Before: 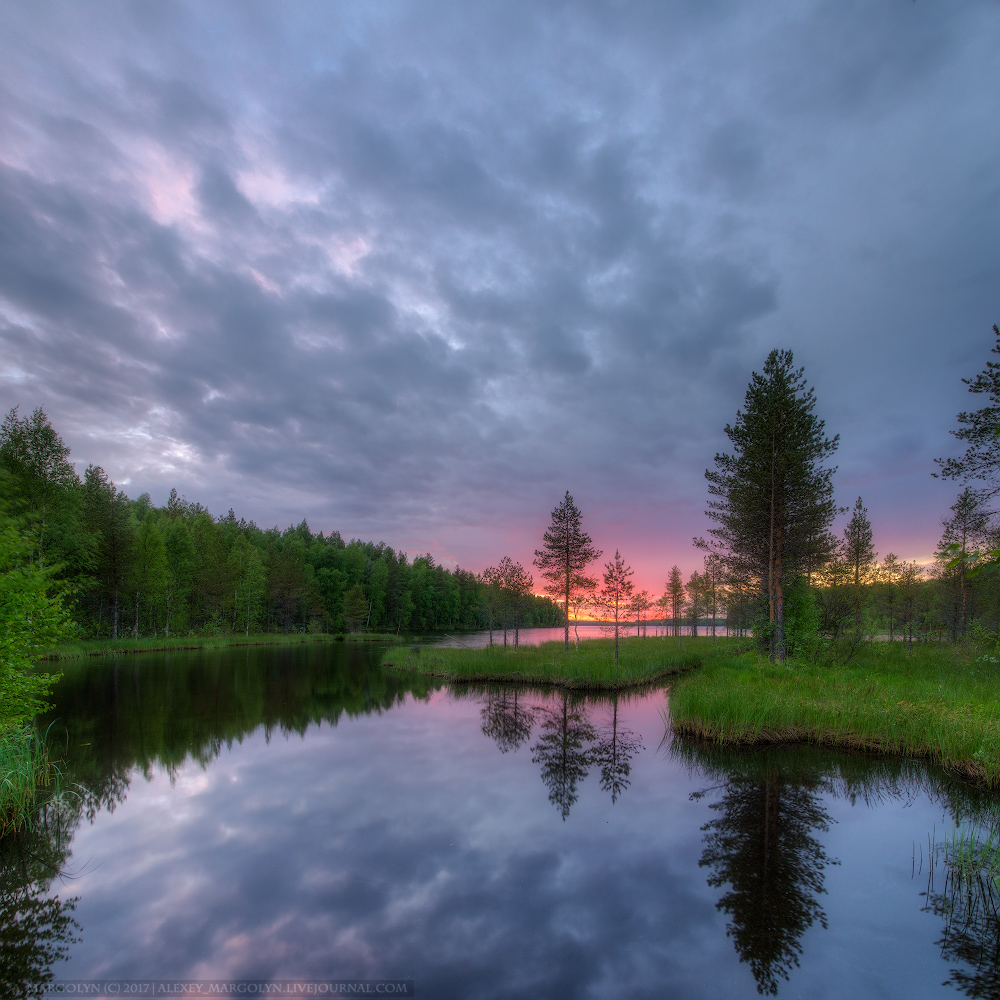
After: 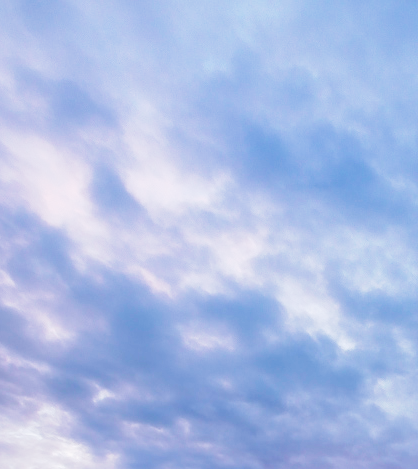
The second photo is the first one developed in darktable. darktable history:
color balance rgb: shadows lift › hue 84.87°, linear chroma grading › global chroma 15.098%, perceptual saturation grading › global saturation 25.817%, perceptual saturation grading › highlights -50.497%, perceptual saturation grading › shadows 30.566%, global vibrance 20%
crop and rotate: left 11.052%, top 0.087%, right 47.073%, bottom 52.951%
tone curve: curves: ch0 [(0, 0) (0.187, 0.12) (0.392, 0.438) (0.704, 0.86) (0.858, 0.938) (1, 0.981)]; ch1 [(0, 0) (0.402, 0.36) (0.476, 0.456) (0.498, 0.501) (0.518, 0.521) (0.58, 0.598) (0.619, 0.663) (0.692, 0.744) (1, 1)]; ch2 [(0, 0) (0.427, 0.417) (0.483, 0.481) (0.503, 0.503) (0.526, 0.53) (0.563, 0.585) (0.626, 0.703) (0.699, 0.753) (0.997, 0.858)], preserve colors none
